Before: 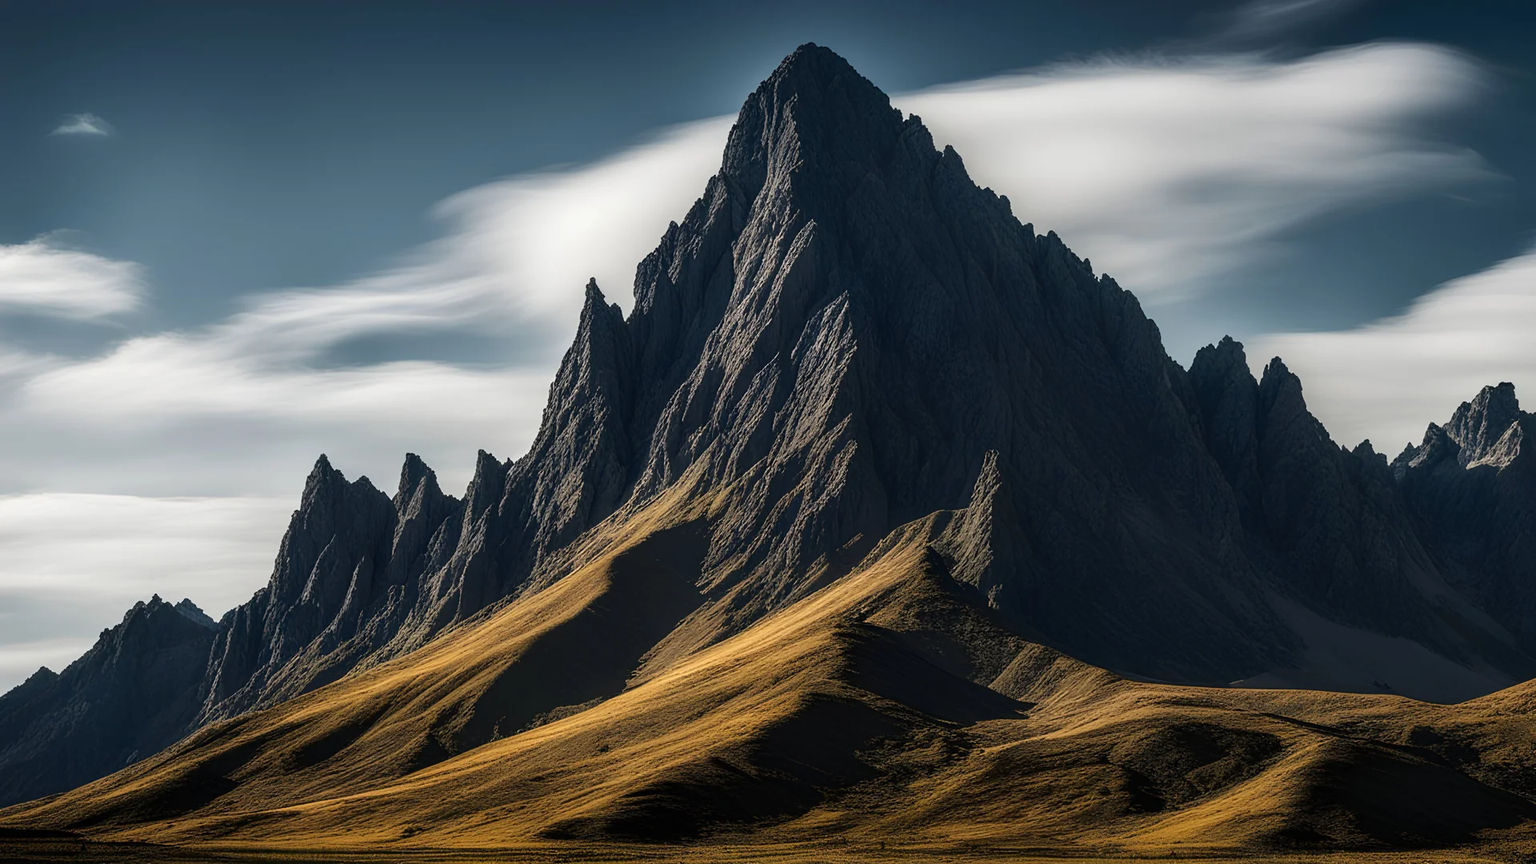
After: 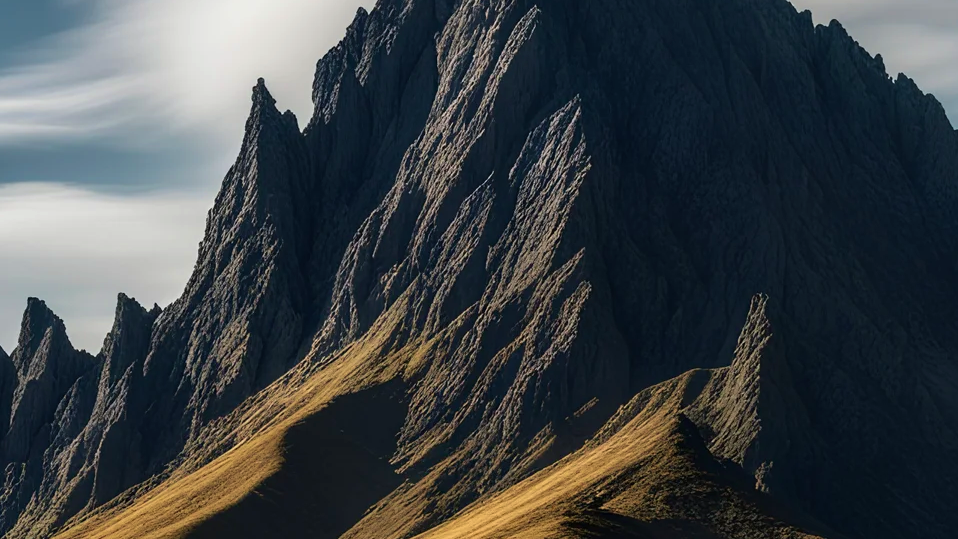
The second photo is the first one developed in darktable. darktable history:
exposure: exposure -0.154 EV, compensate highlight preservation false
crop: left 25.007%, top 24.999%, right 25.069%, bottom 25.027%
velvia: strength 29.51%
